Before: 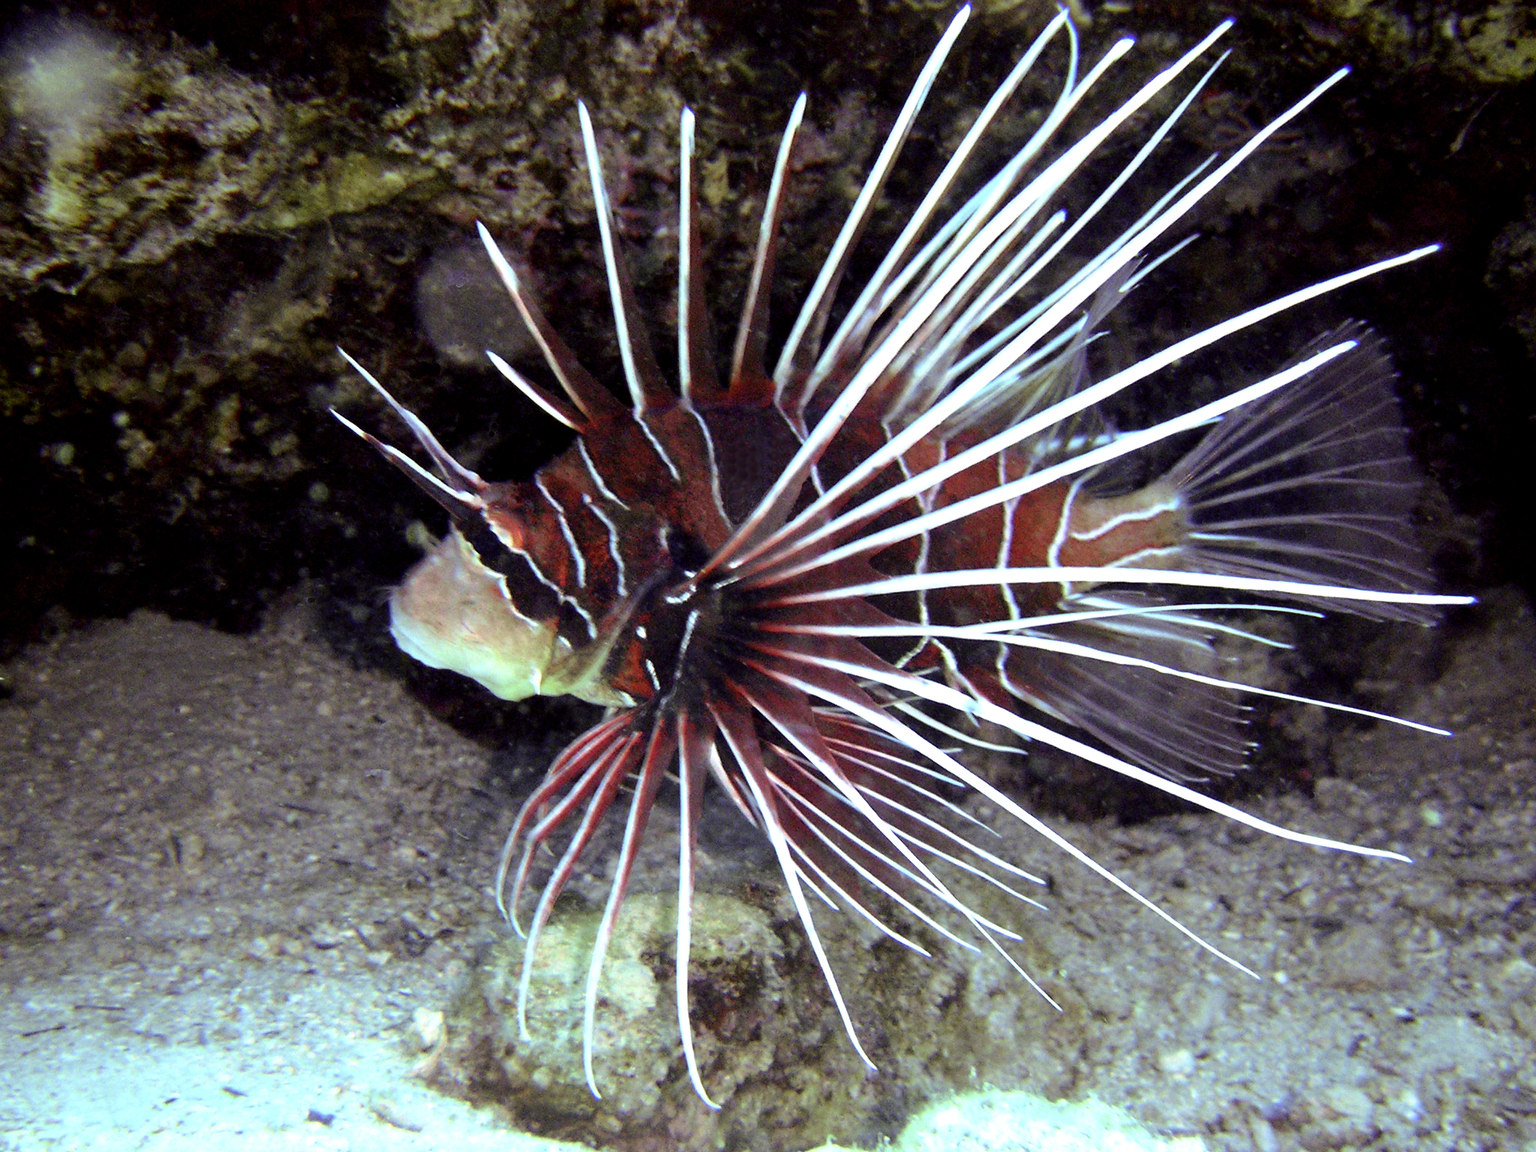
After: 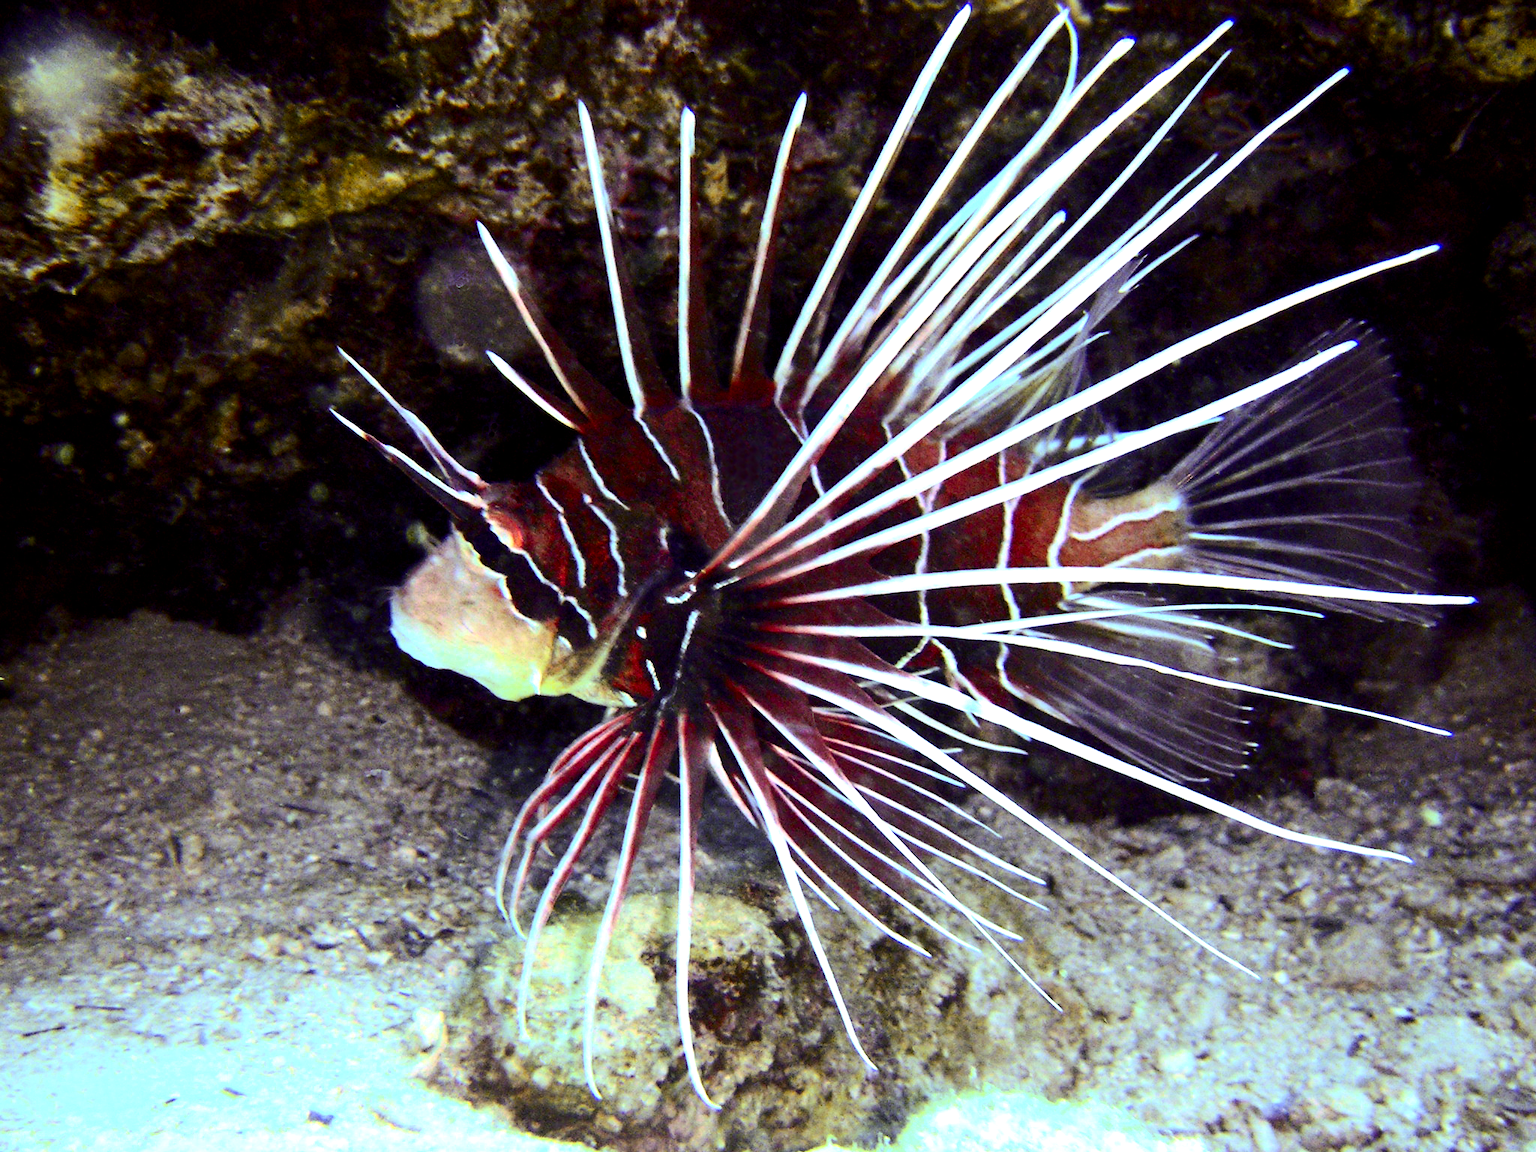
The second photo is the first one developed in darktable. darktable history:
exposure: black level correction 0, exposure 0.2 EV, compensate exposure bias true, compensate highlight preservation false
contrast brightness saturation: contrast 0.28
color zones: curves: ch1 [(0, 0.469) (0.072, 0.457) (0.243, 0.494) (0.429, 0.5) (0.571, 0.5) (0.714, 0.5) (0.857, 0.5) (1, 0.469)]; ch2 [(0, 0.499) (0.143, 0.467) (0.242, 0.436) (0.429, 0.493) (0.571, 0.5) (0.714, 0.5) (0.857, 0.5) (1, 0.499)]
color balance rgb: perceptual saturation grading › global saturation 30%, global vibrance 20%
